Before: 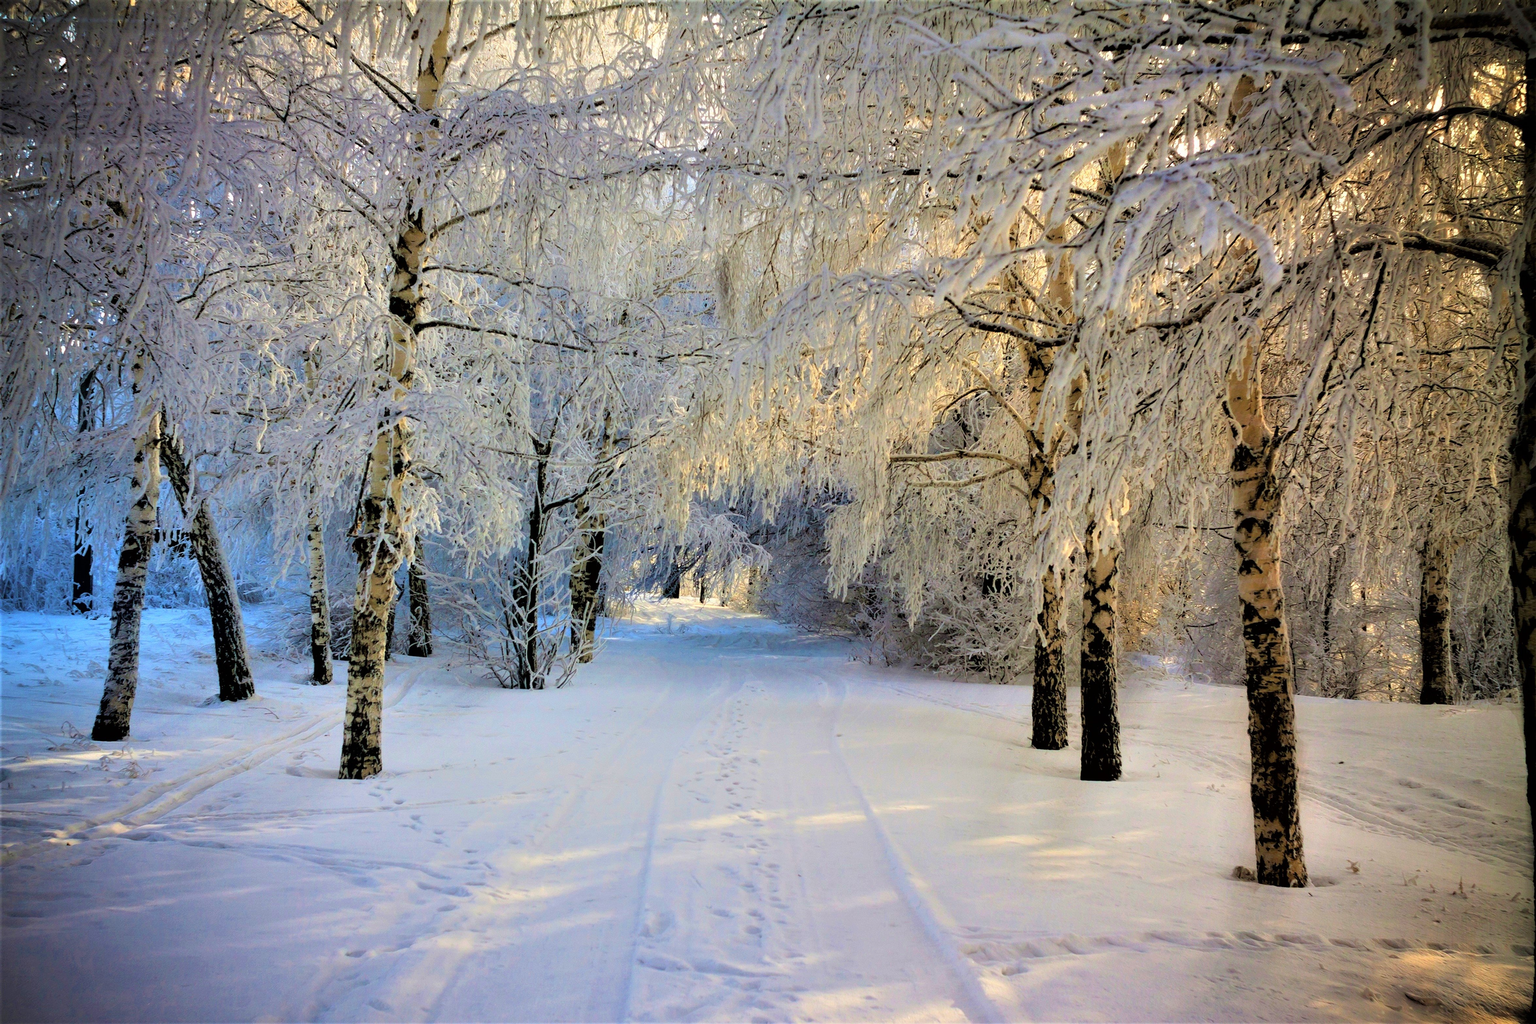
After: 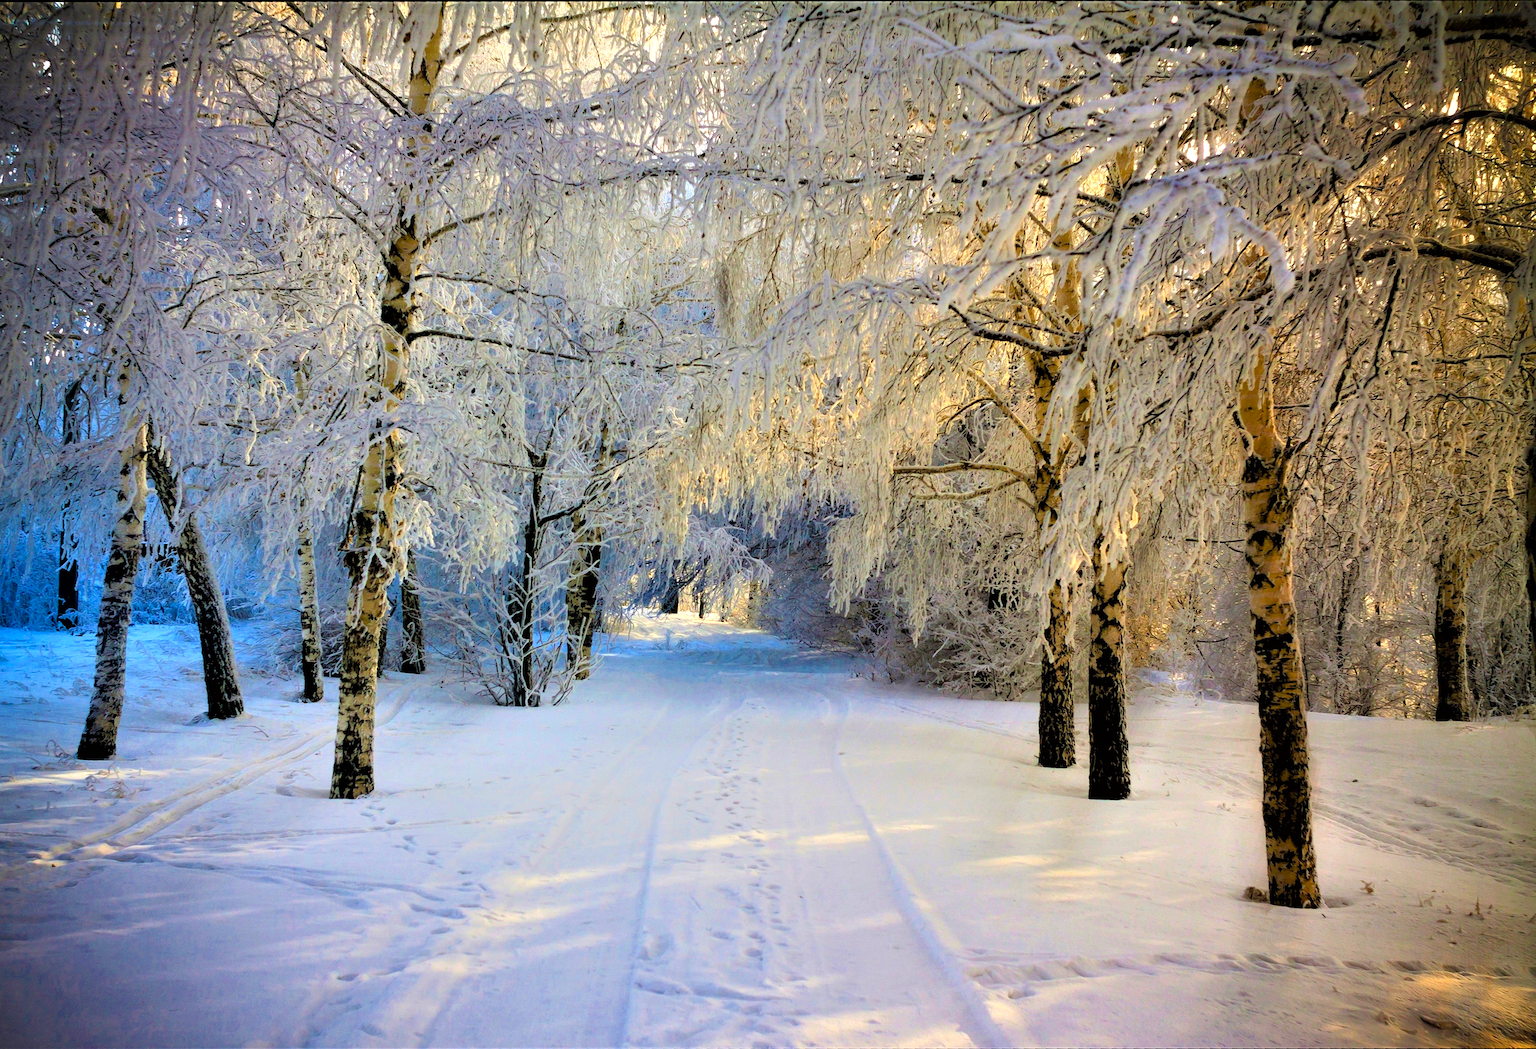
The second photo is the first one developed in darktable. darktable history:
tone equalizer: on, module defaults
rotate and perspective: rotation -1.75°, automatic cropping off
color balance rgb: linear chroma grading › shadows 16%, perceptual saturation grading › global saturation 8%, perceptual saturation grading › shadows 4%, perceptual brilliance grading › global brilliance 2%, perceptual brilliance grading › highlights 8%, perceptual brilliance grading › shadows -4%, global vibrance 16%, saturation formula JzAzBz (2021)
crop and rotate: angle -1.69°
